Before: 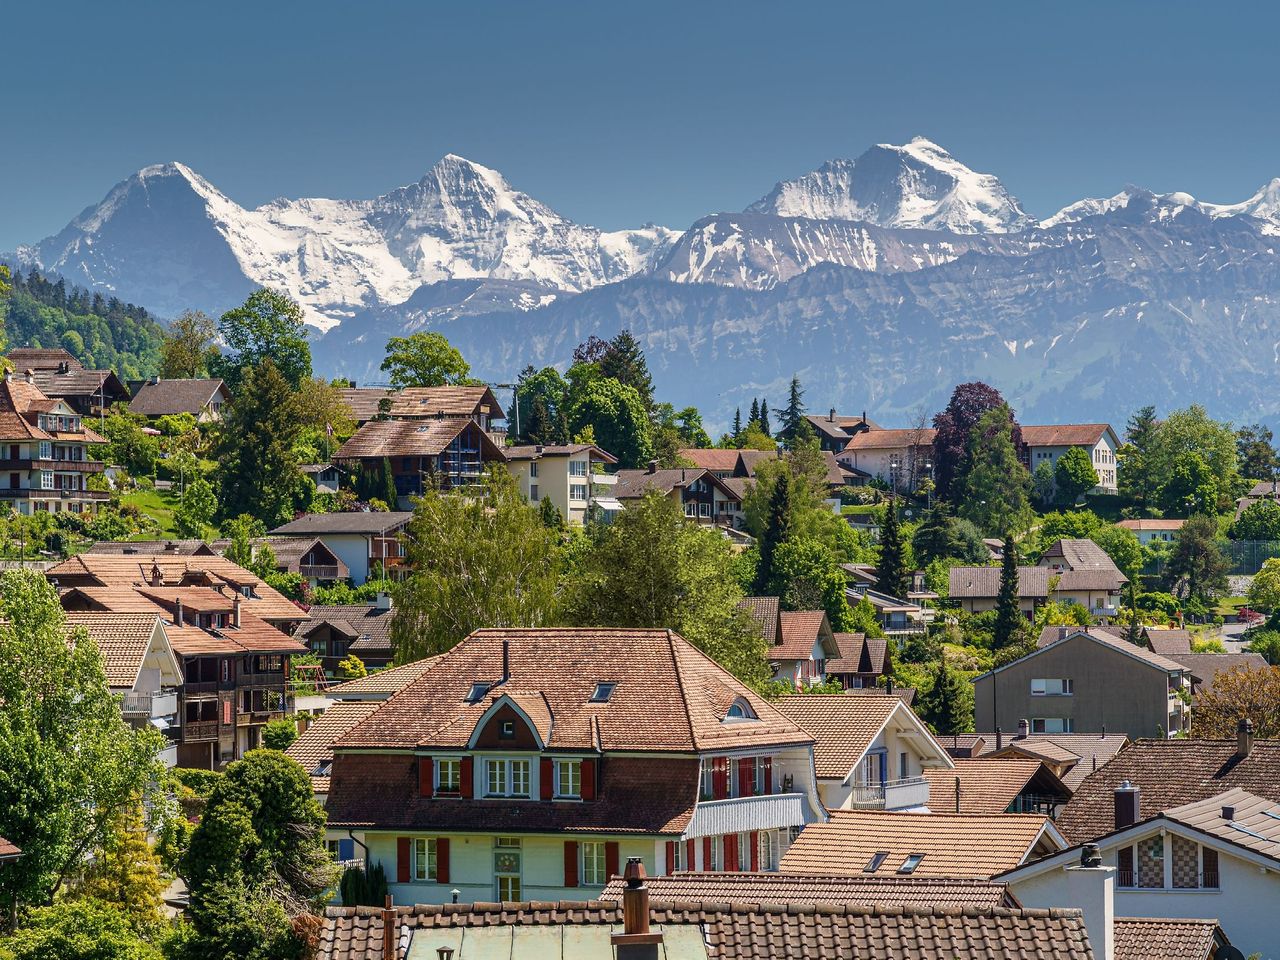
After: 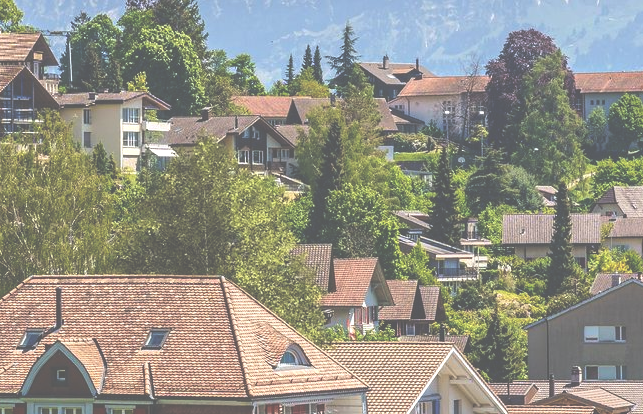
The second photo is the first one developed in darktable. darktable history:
exposure: black level correction -0.072, exposure 0.501 EV, compensate highlight preservation false
crop: left 34.975%, top 36.836%, right 14.727%, bottom 19.981%
